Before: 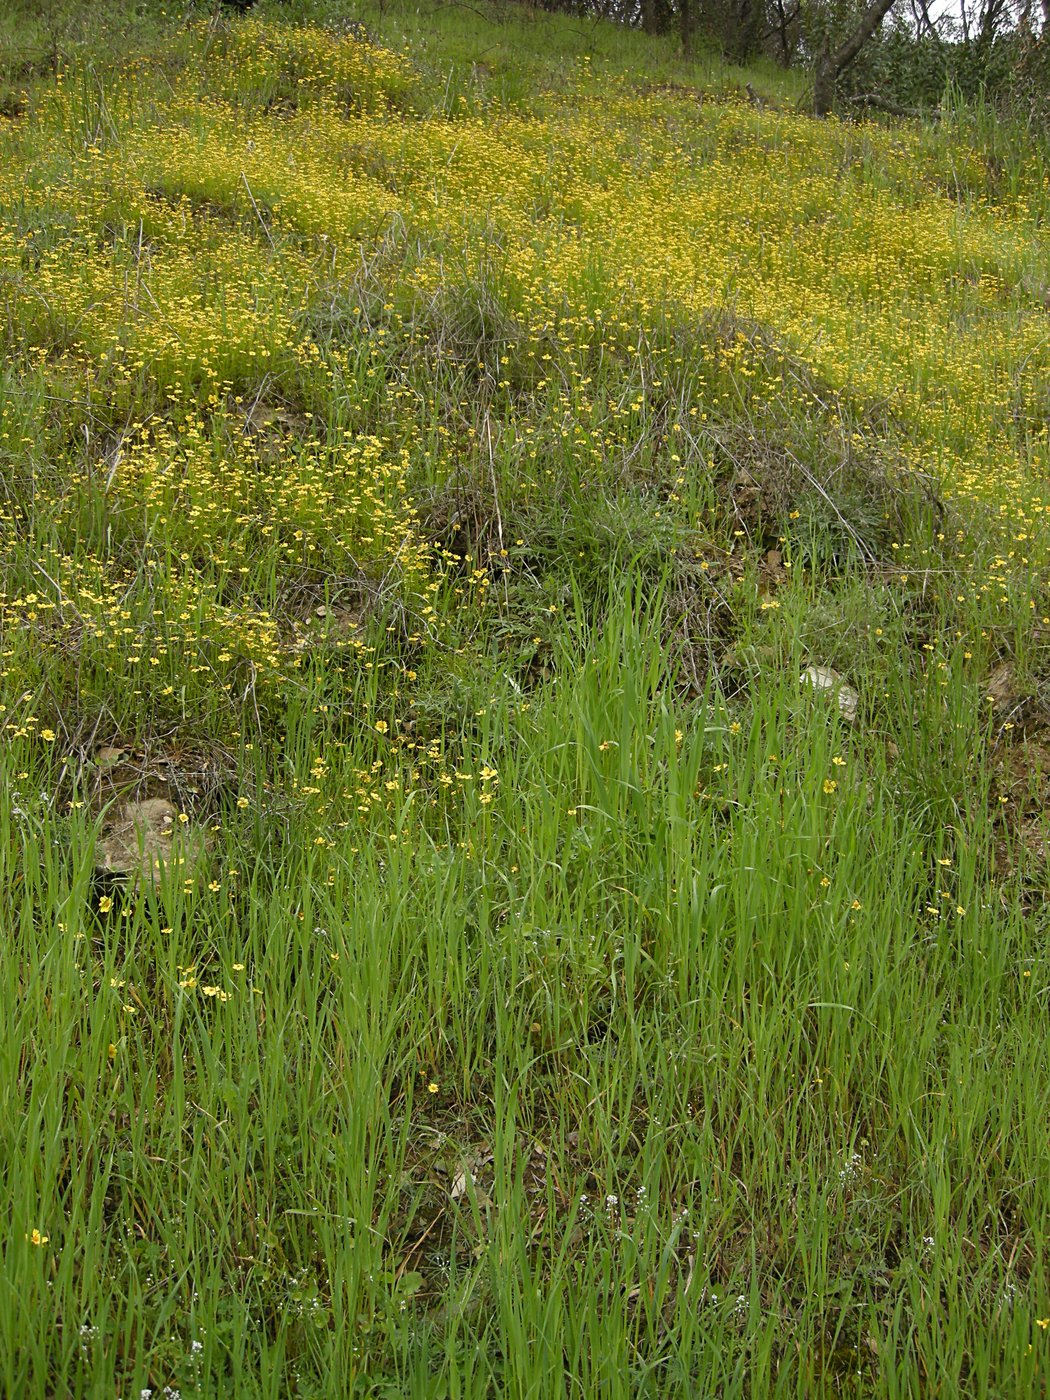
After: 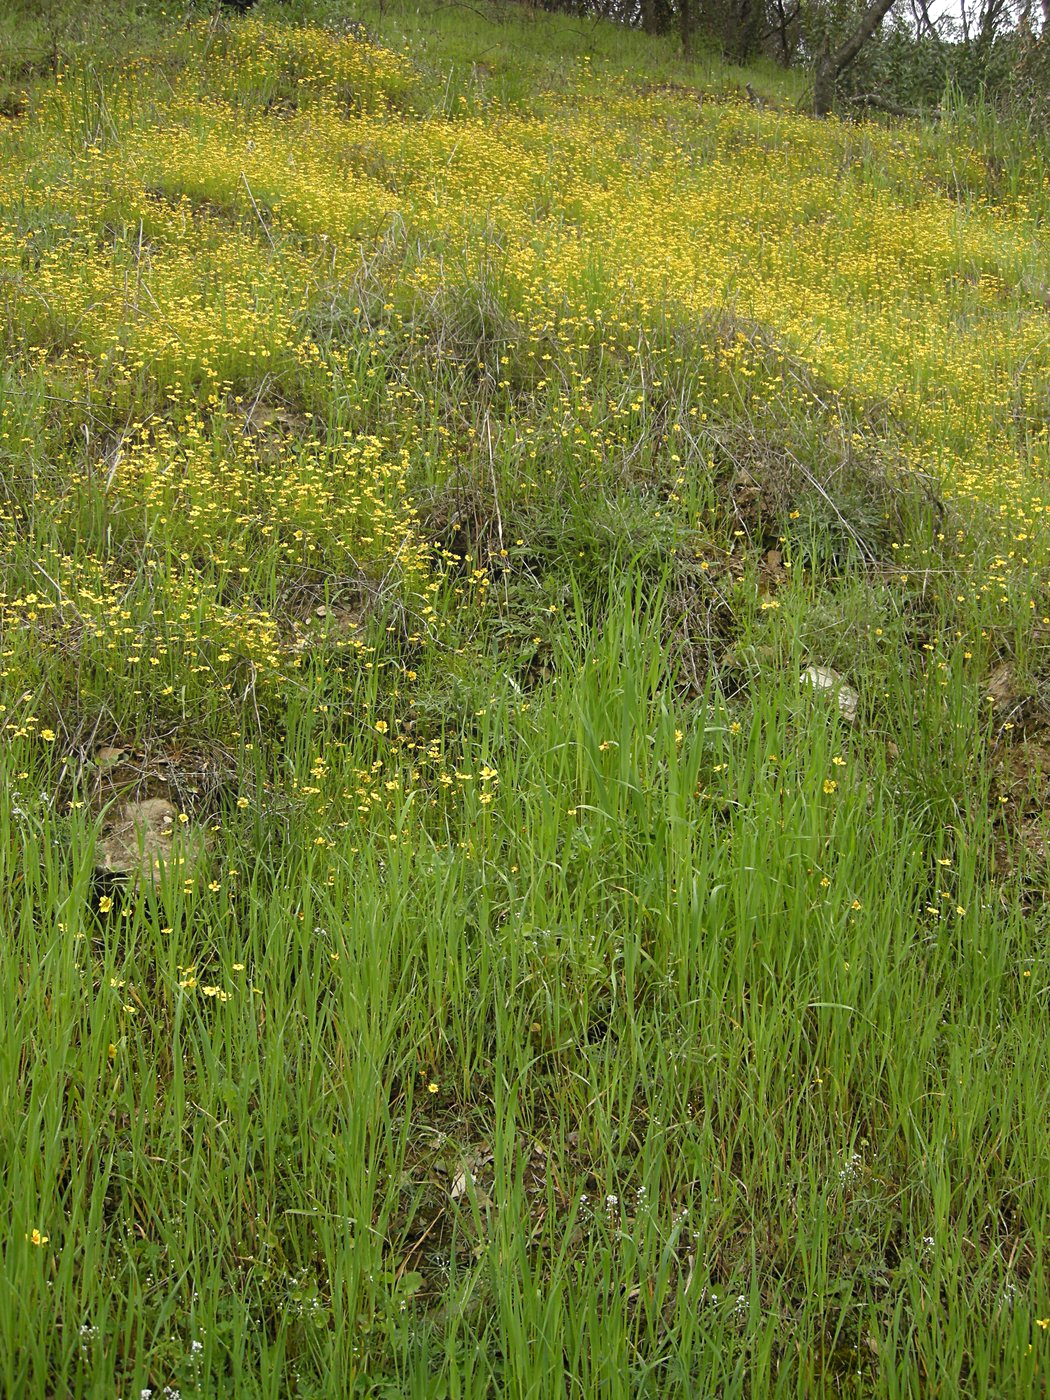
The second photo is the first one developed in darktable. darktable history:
levels: levels [0.016, 0.484, 0.953]
bloom: on, module defaults
tone equalizer: on, module defaults
